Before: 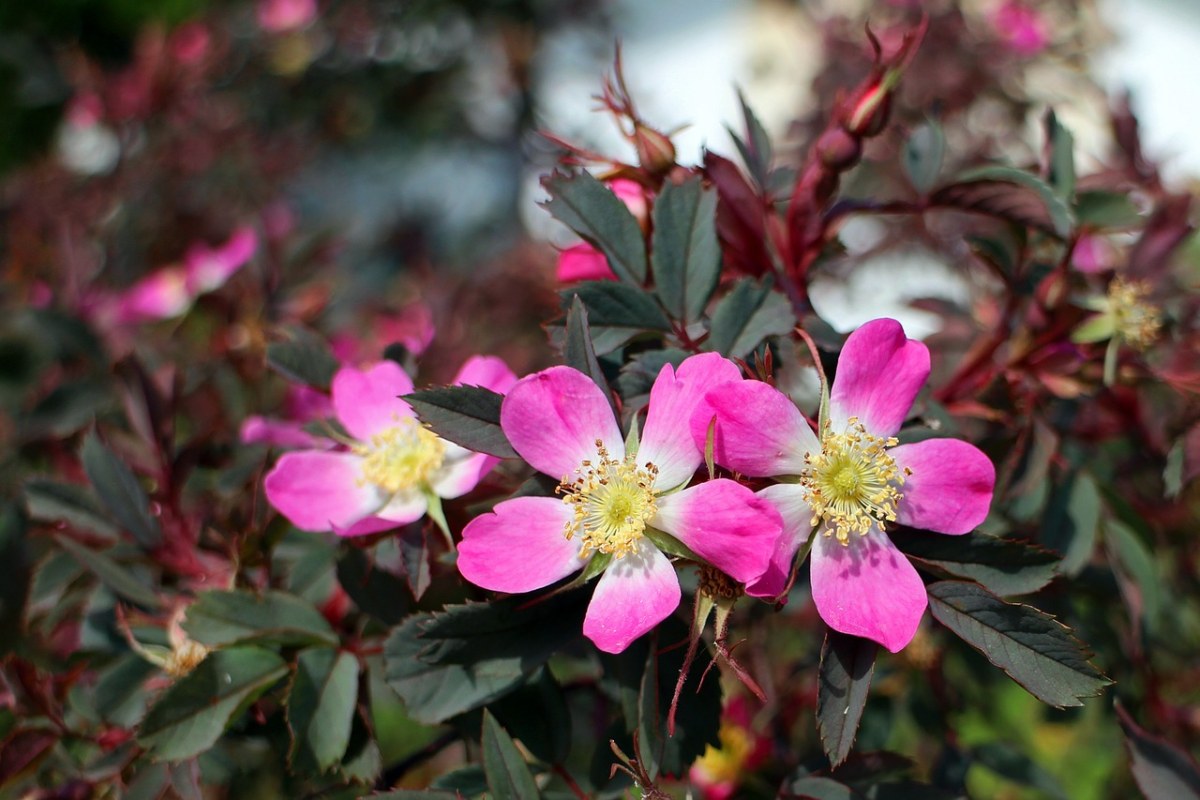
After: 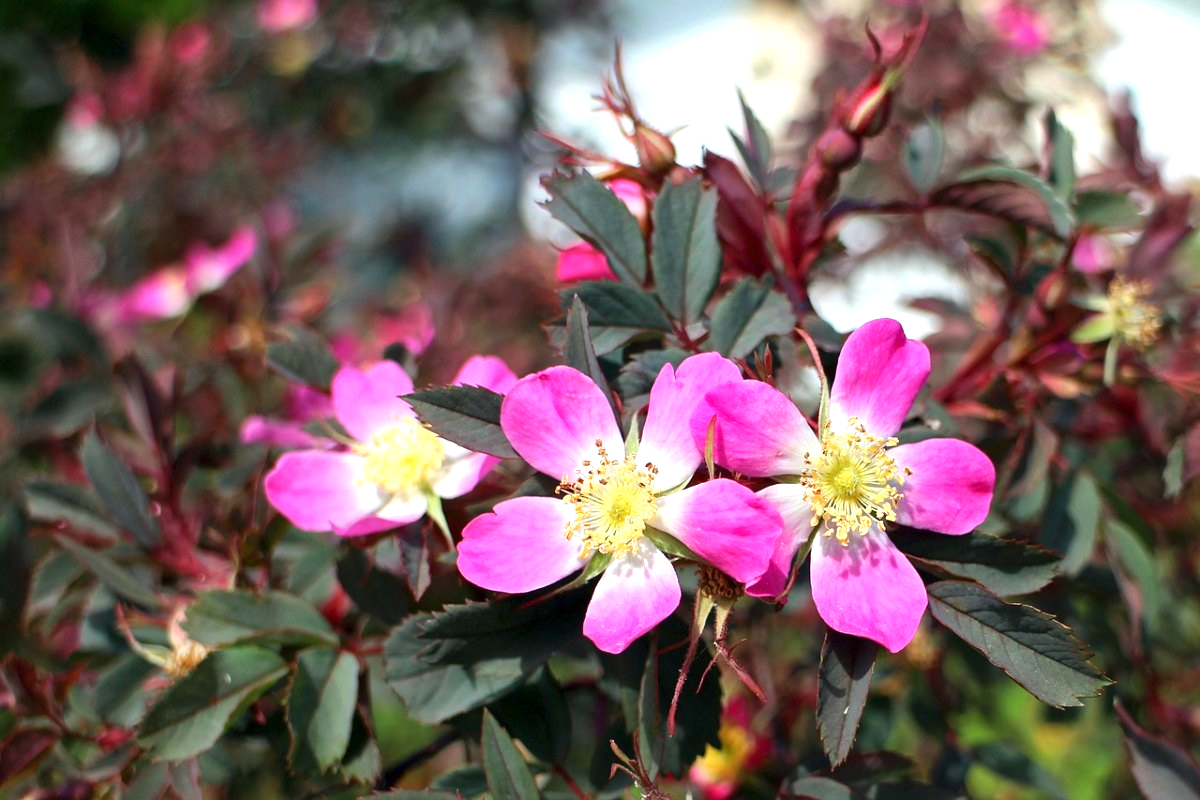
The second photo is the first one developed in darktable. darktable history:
exposure: exposure 0.731 EV, compensate highlight preservation false
